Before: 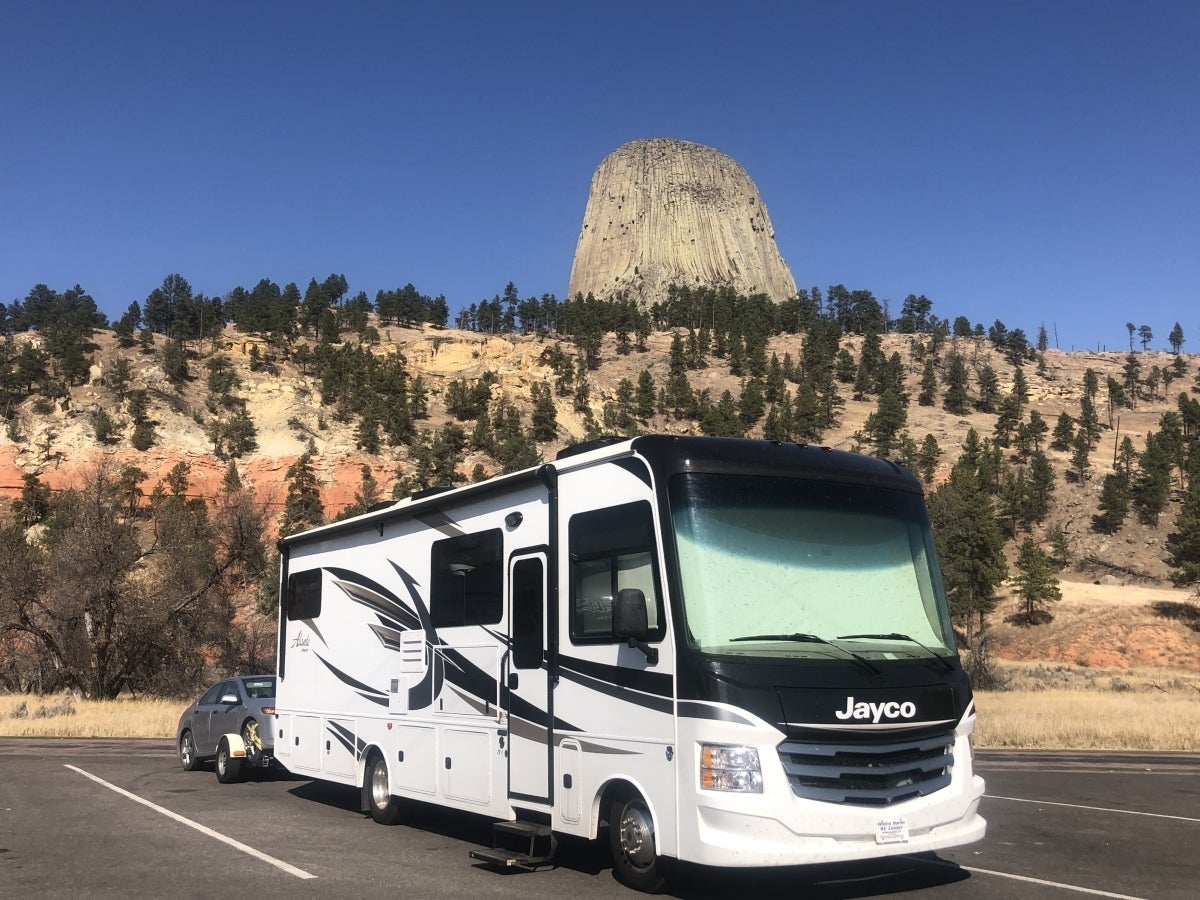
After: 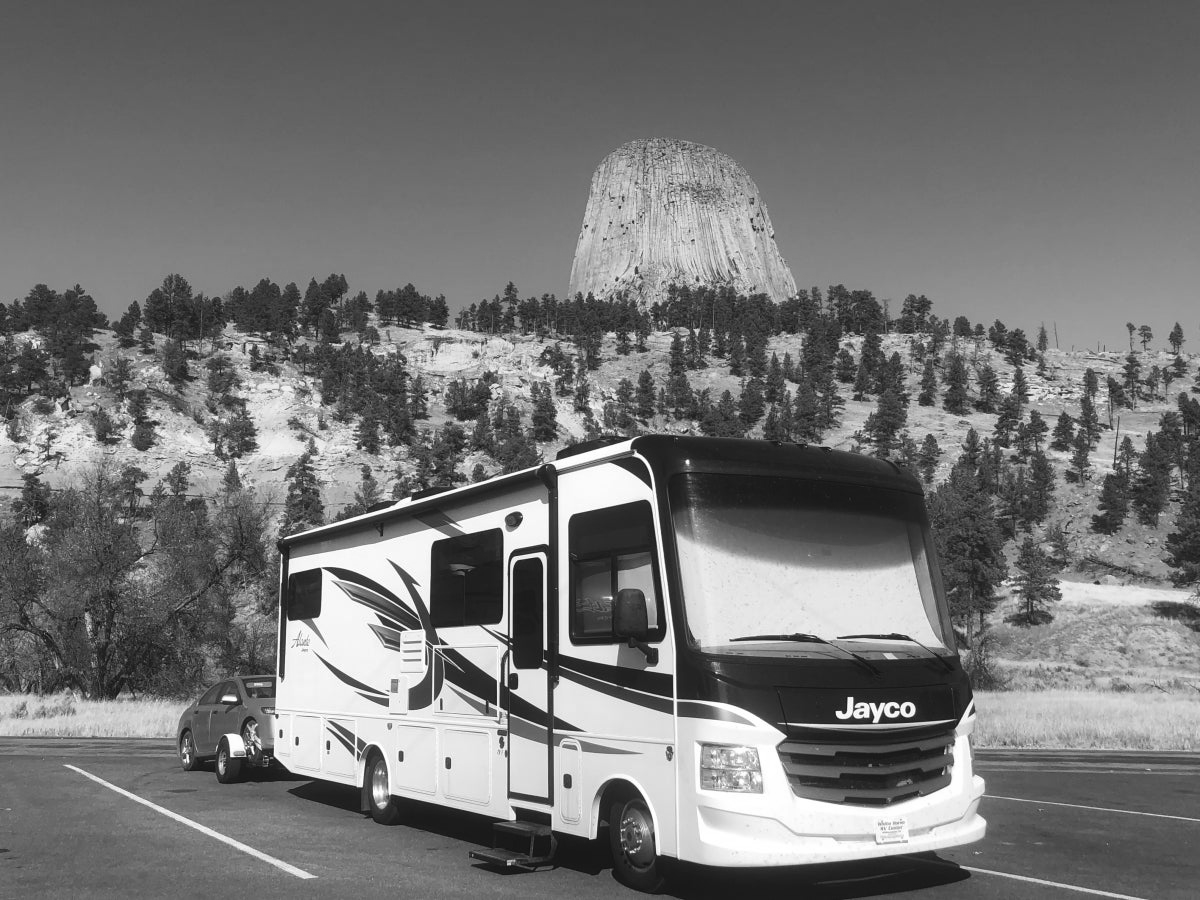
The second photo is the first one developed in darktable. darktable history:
monochrome: size 3.1
color balance rgb: shadows lift › chroma 2%, shadows lift › hue 219.6°, power › hue 313.2°, highlights gain › chroma 3%, highlights gain › hue 75.6°, global offset › luminance 0.5%, perceptual saturation grading › global saturation 15.33%, perceptual saturation grading › highlights -19.33%, perceptual saturation grading › shadows 20%, global vibrance 20%
